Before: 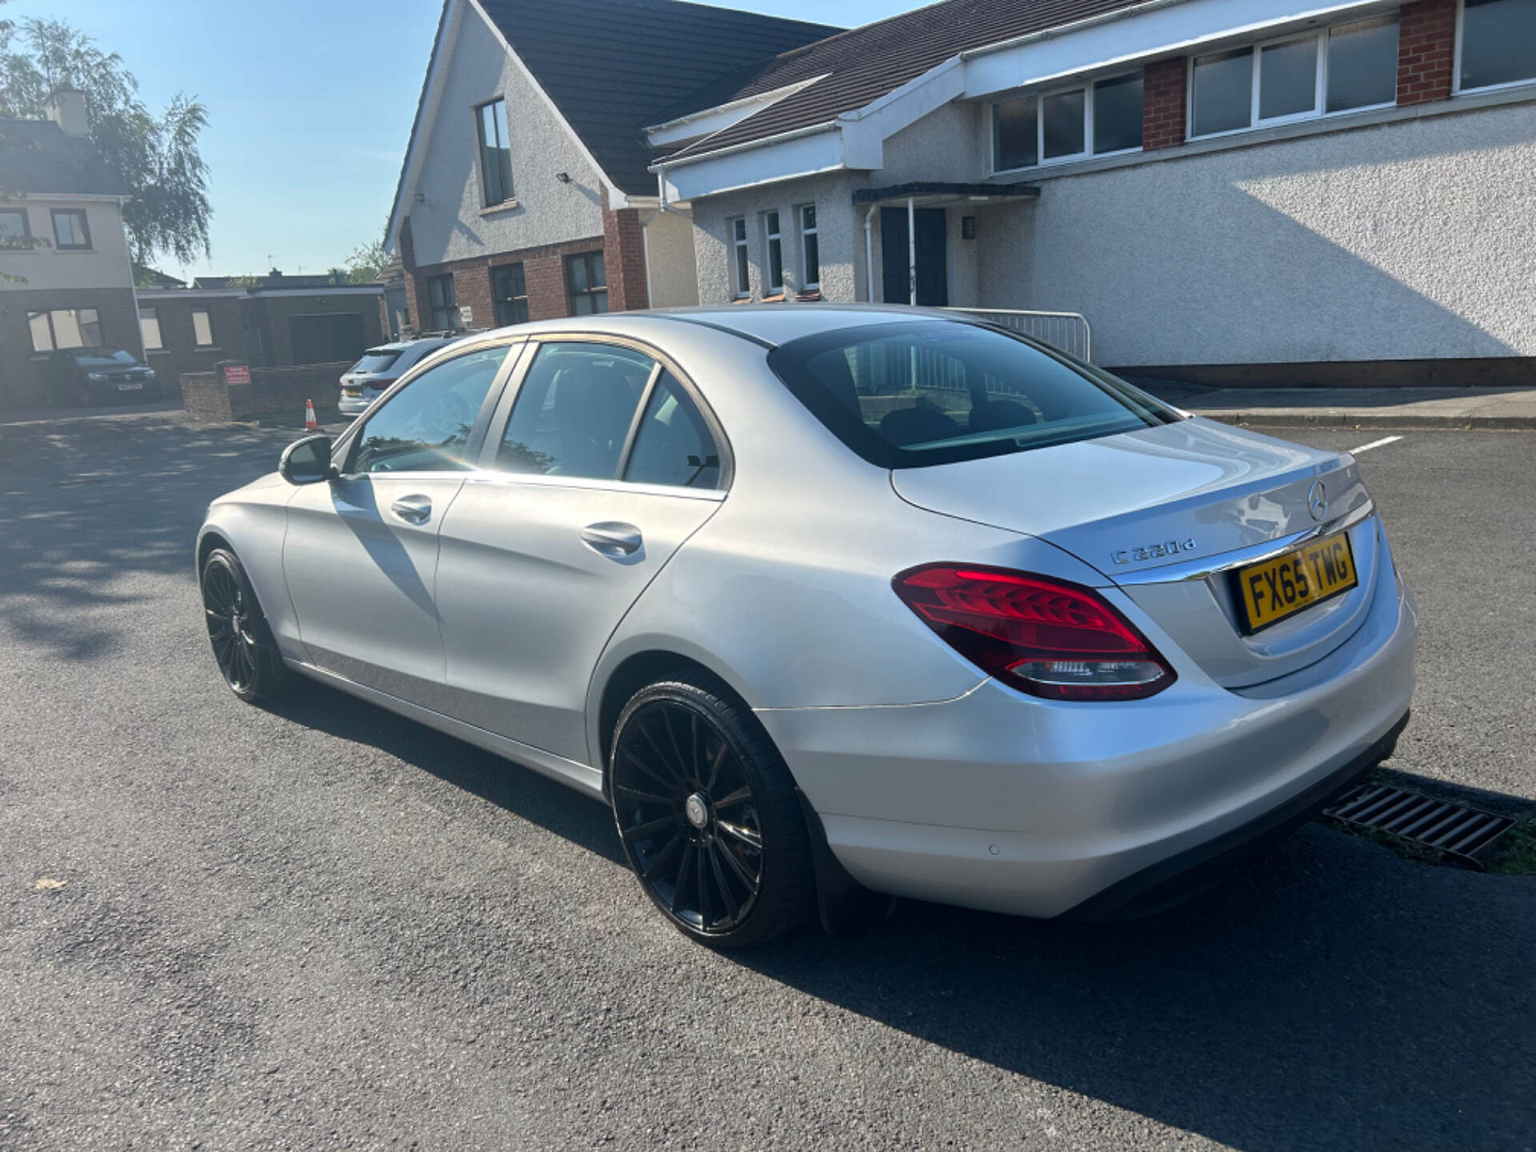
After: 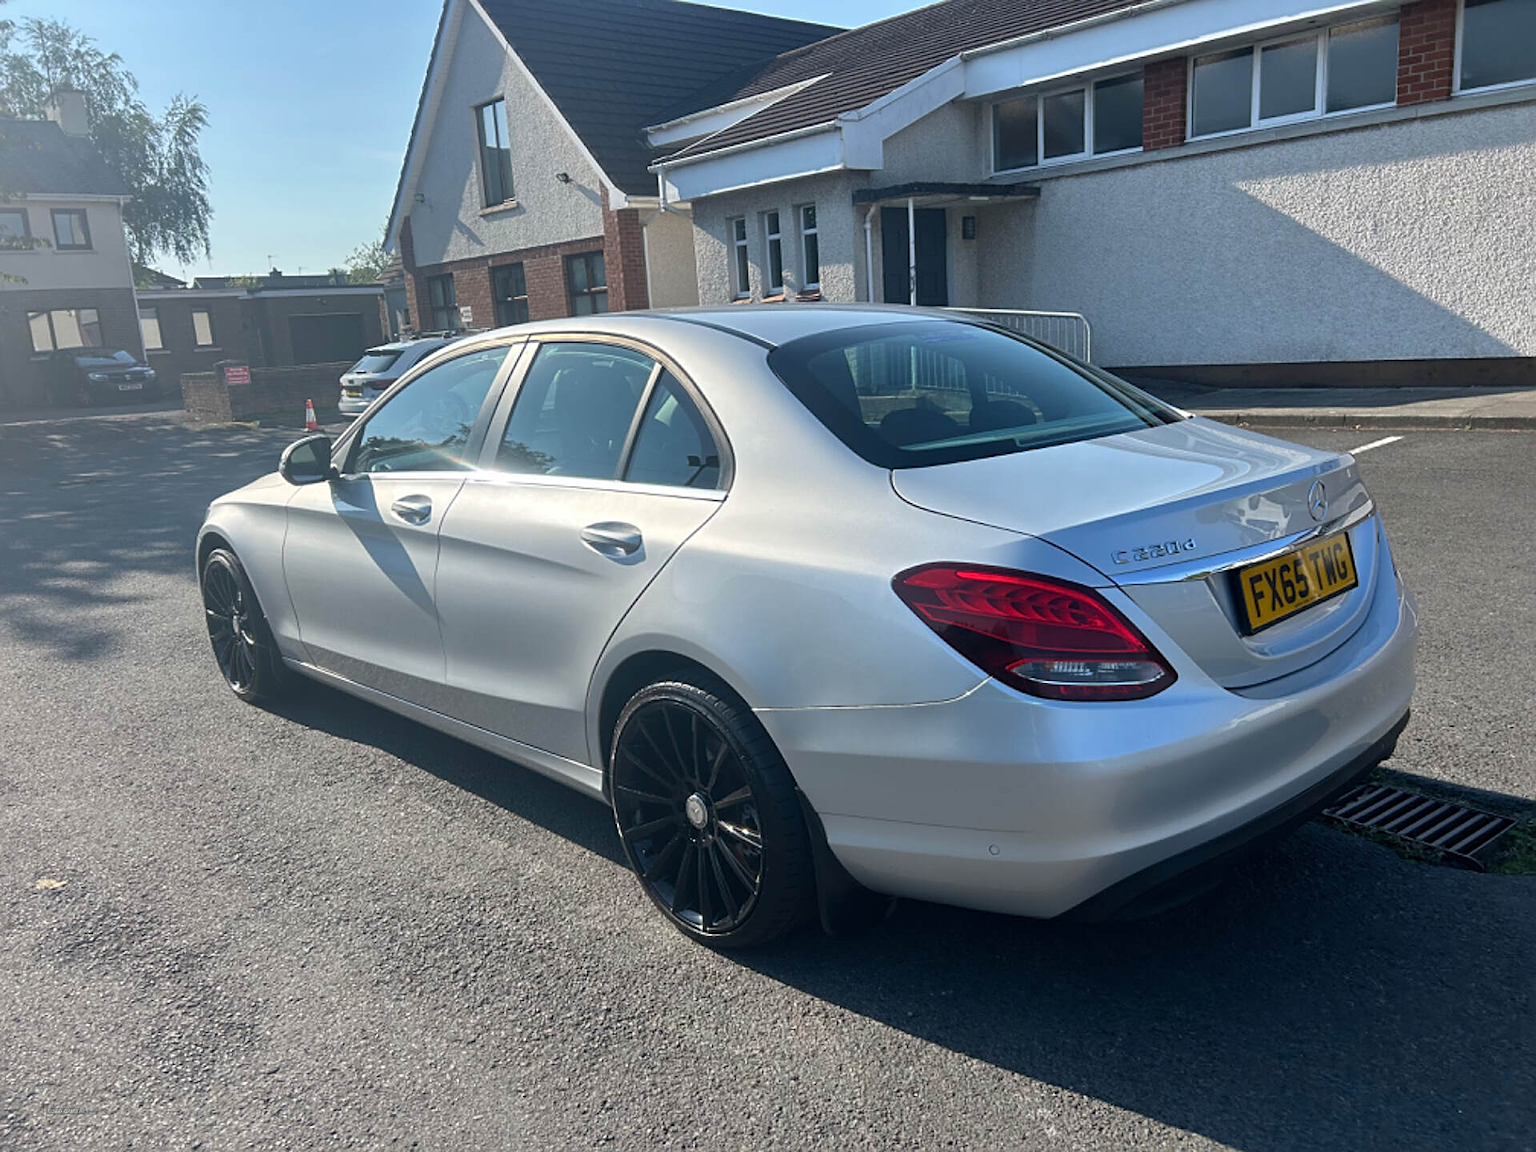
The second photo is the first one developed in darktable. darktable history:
sharpen: on, module defaults
shadows and highlights: shadows 25.31, highlights -24.12
